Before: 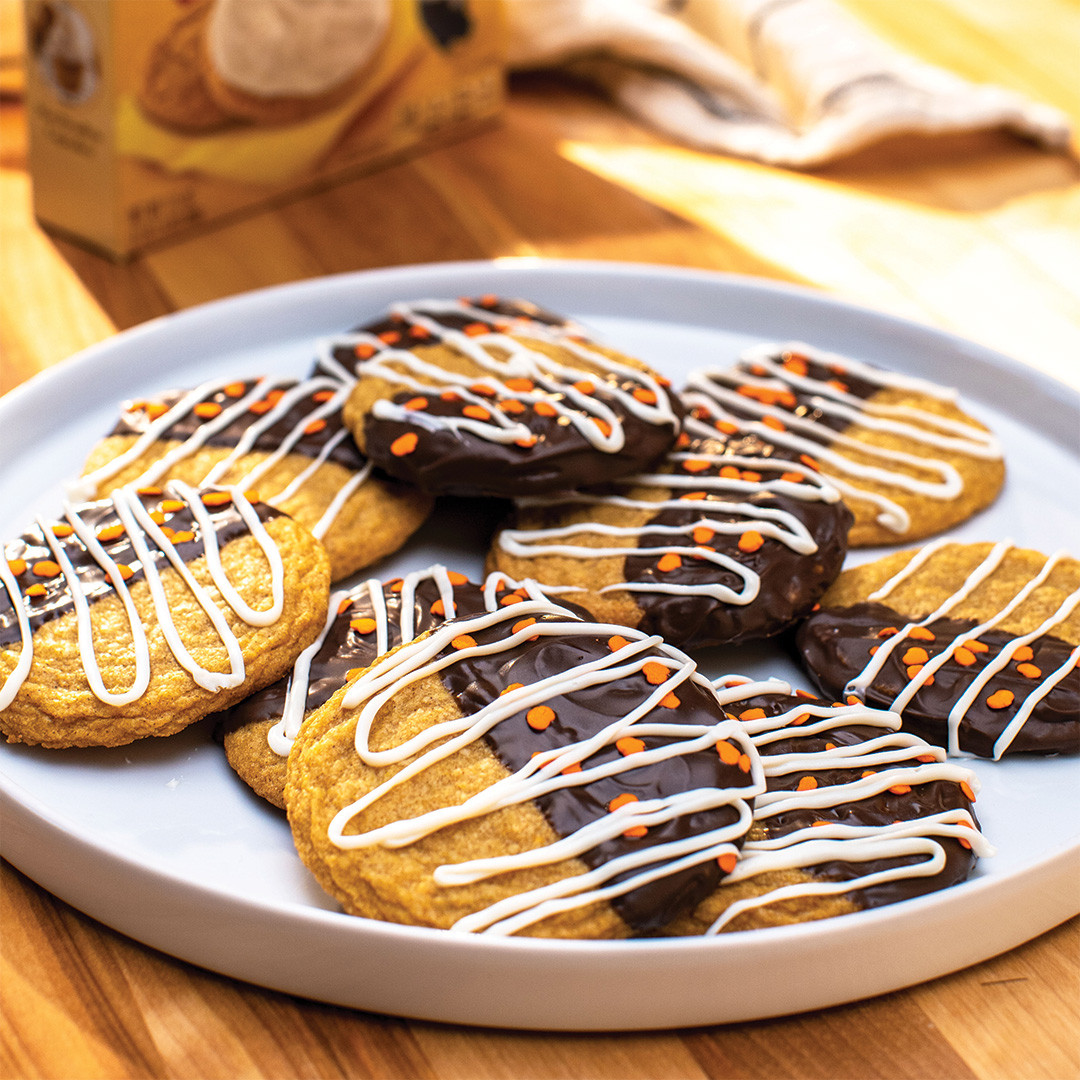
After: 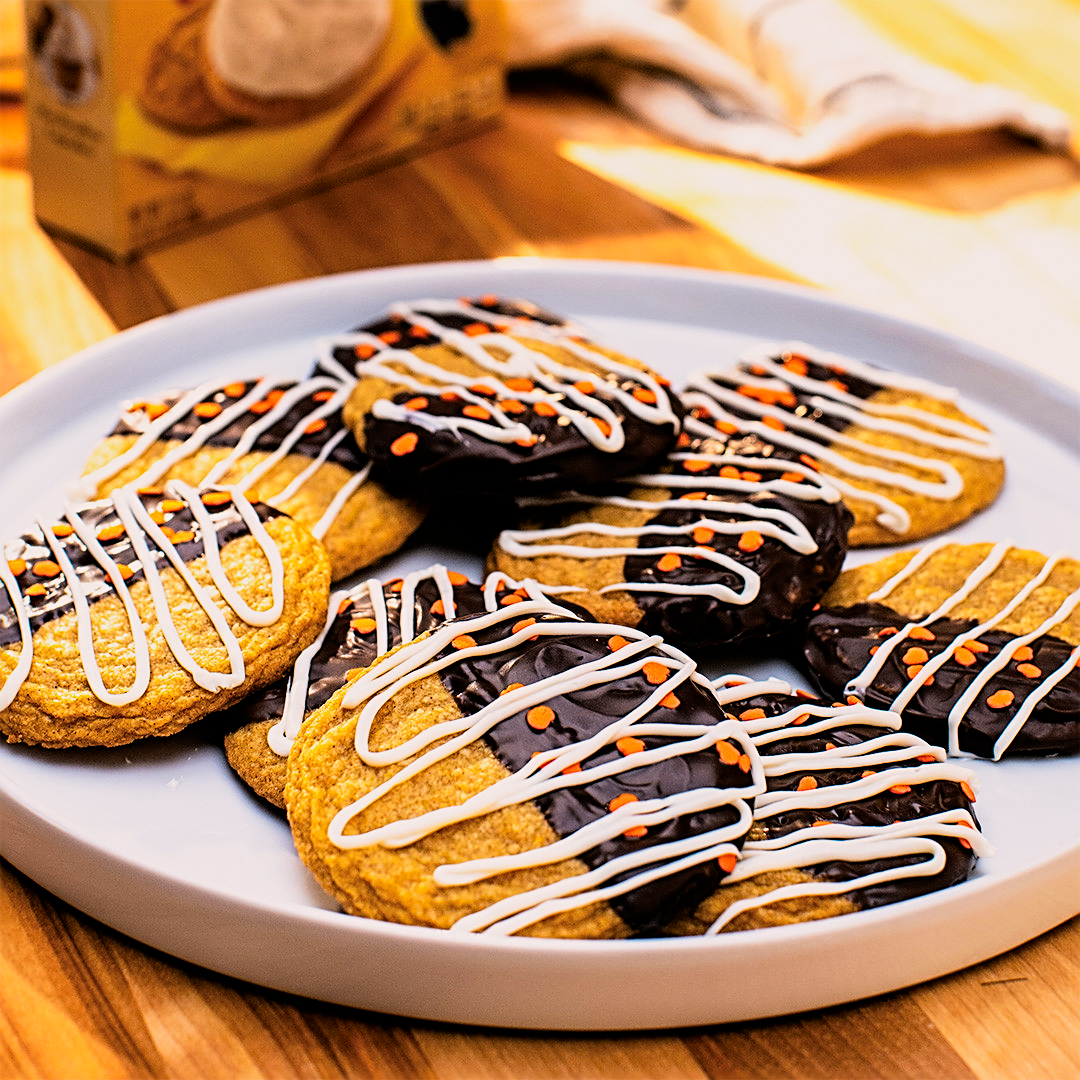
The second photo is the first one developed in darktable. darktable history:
color correction: highlights a* 3.22, highlights b* 1.93, saturation 1.19
sharpen: radius 3.119
filmic rgb: black relative exposure -5 EV, white relative exposure 3.5 EV, hardness 3.19, contrast 1.3, highlights saturation mix -50%
